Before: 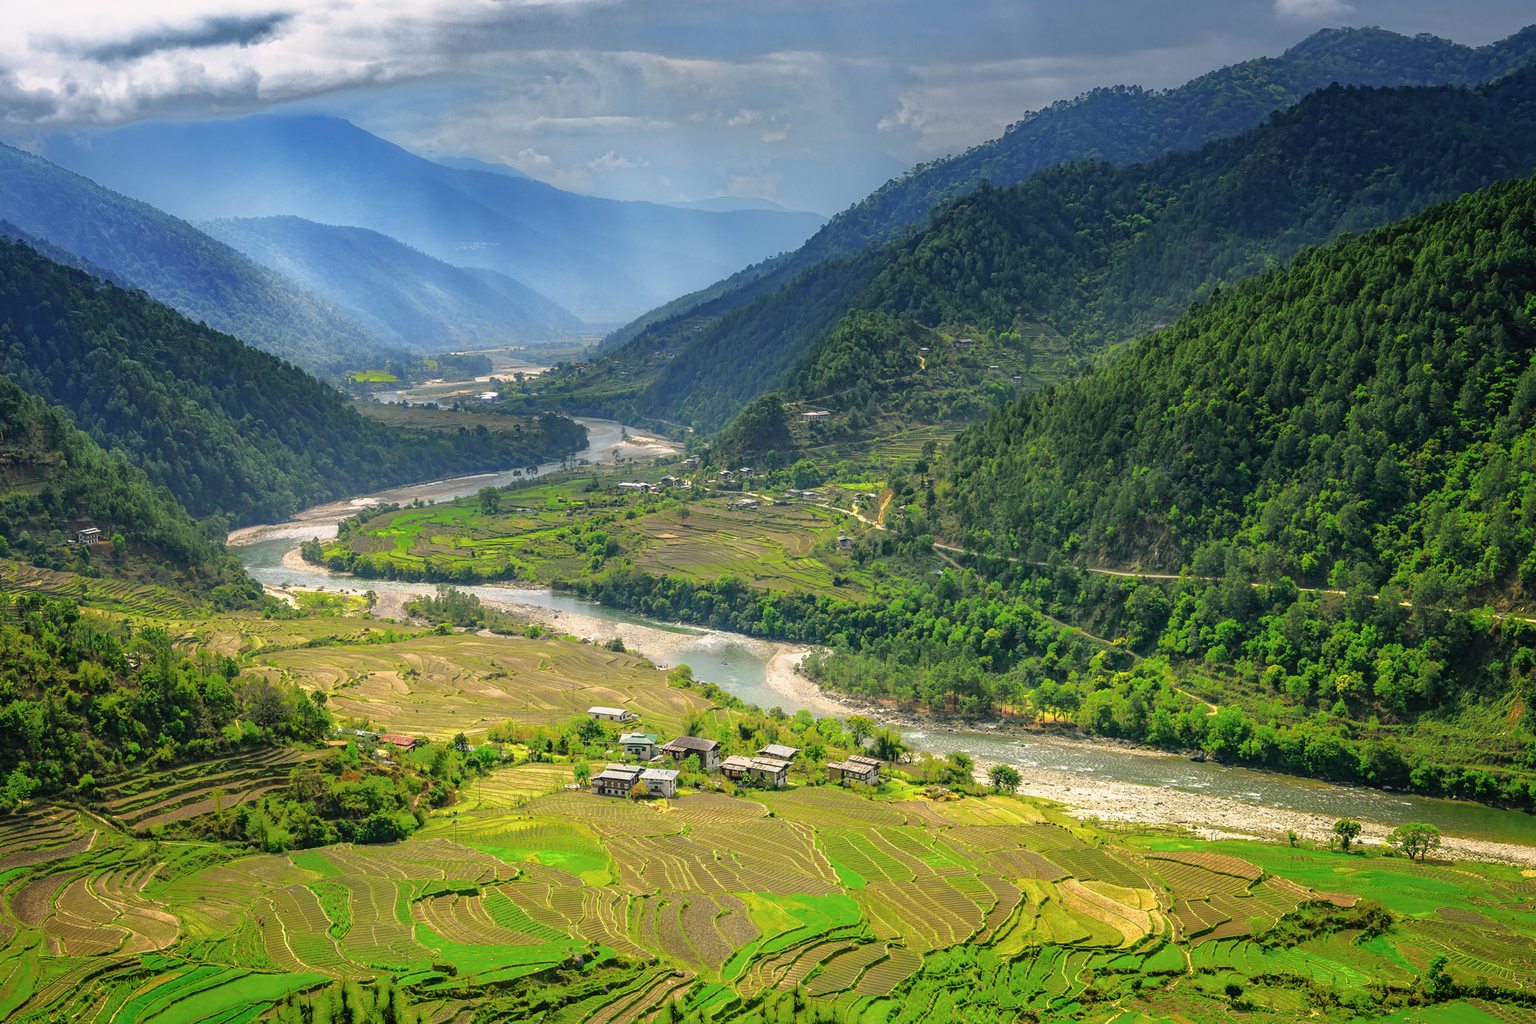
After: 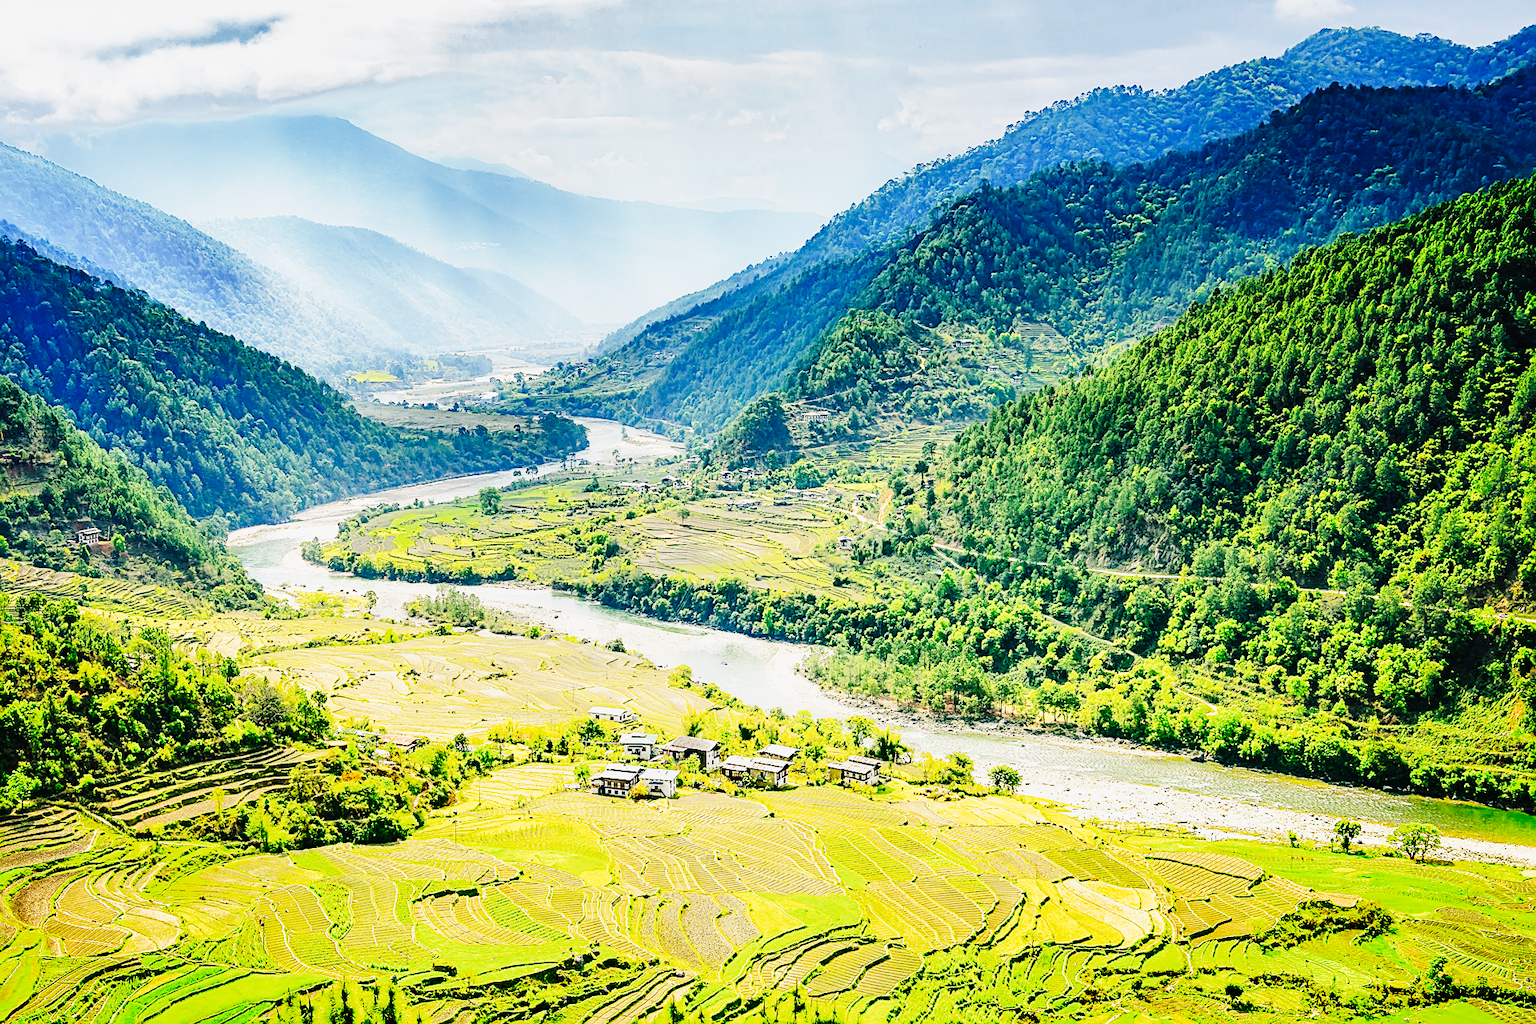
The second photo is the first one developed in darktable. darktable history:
base curve: curves: ch0 [(0, 0.003) (0.001, 0.002) (0.006, 0.004) (0.02, 0.022) (0.048, 0.086) (0.094, 0.234) (0.162, 0.431) (0.258, 0.629) (0.385, 0.8) (0.548, 0.918) (0.751, 0.988) (1, 1)], preserve colors none
tone curve: curves: ch0 [(0, 0) (0.104, 0.068) (0.236, 0.227) (0.46, 0.576) (0.657, 0.796) (0.861, 0.932) (1, 0.981)]; ch1 [(0, 0) (0.353, 0.344) (0.434, 0.382) (0.479, 0.476) (0.502, 0.504) (0.544, 0.534) (0.57, 0.57) (0.586, 0.603) (0.618, 0.631) (0.657, 0.679) (1, 1)]; ch2 [(0, 0) (0.34, 0.314) (0.434, 0.43) (0.5, 0.511) (0.528, 0.545) (0.557, 0.573) (0.573, 0.618) (0.628, 0.751) (1, 1)], preserve colors none
sharpen: on, module defaults
shadows and highlights: low approximation 0.01, soften with gaussian
